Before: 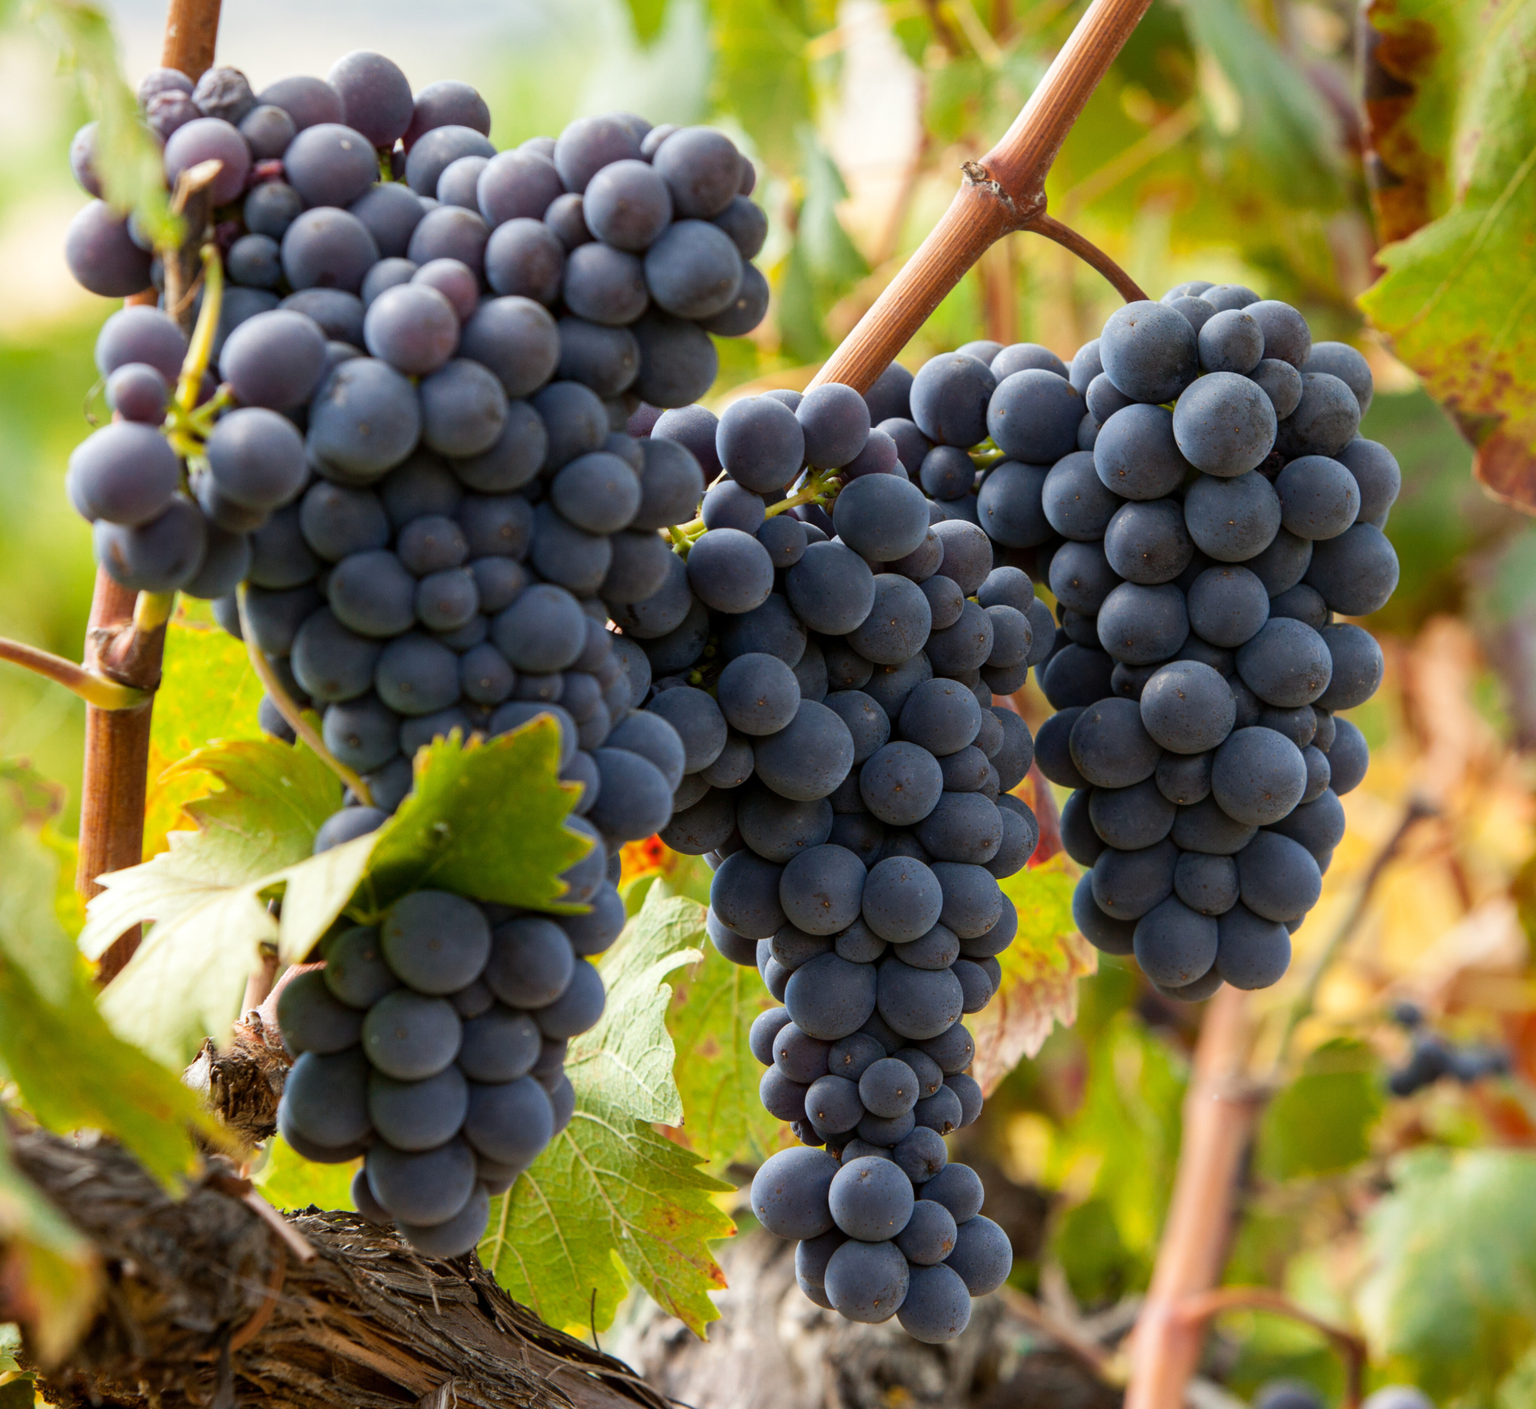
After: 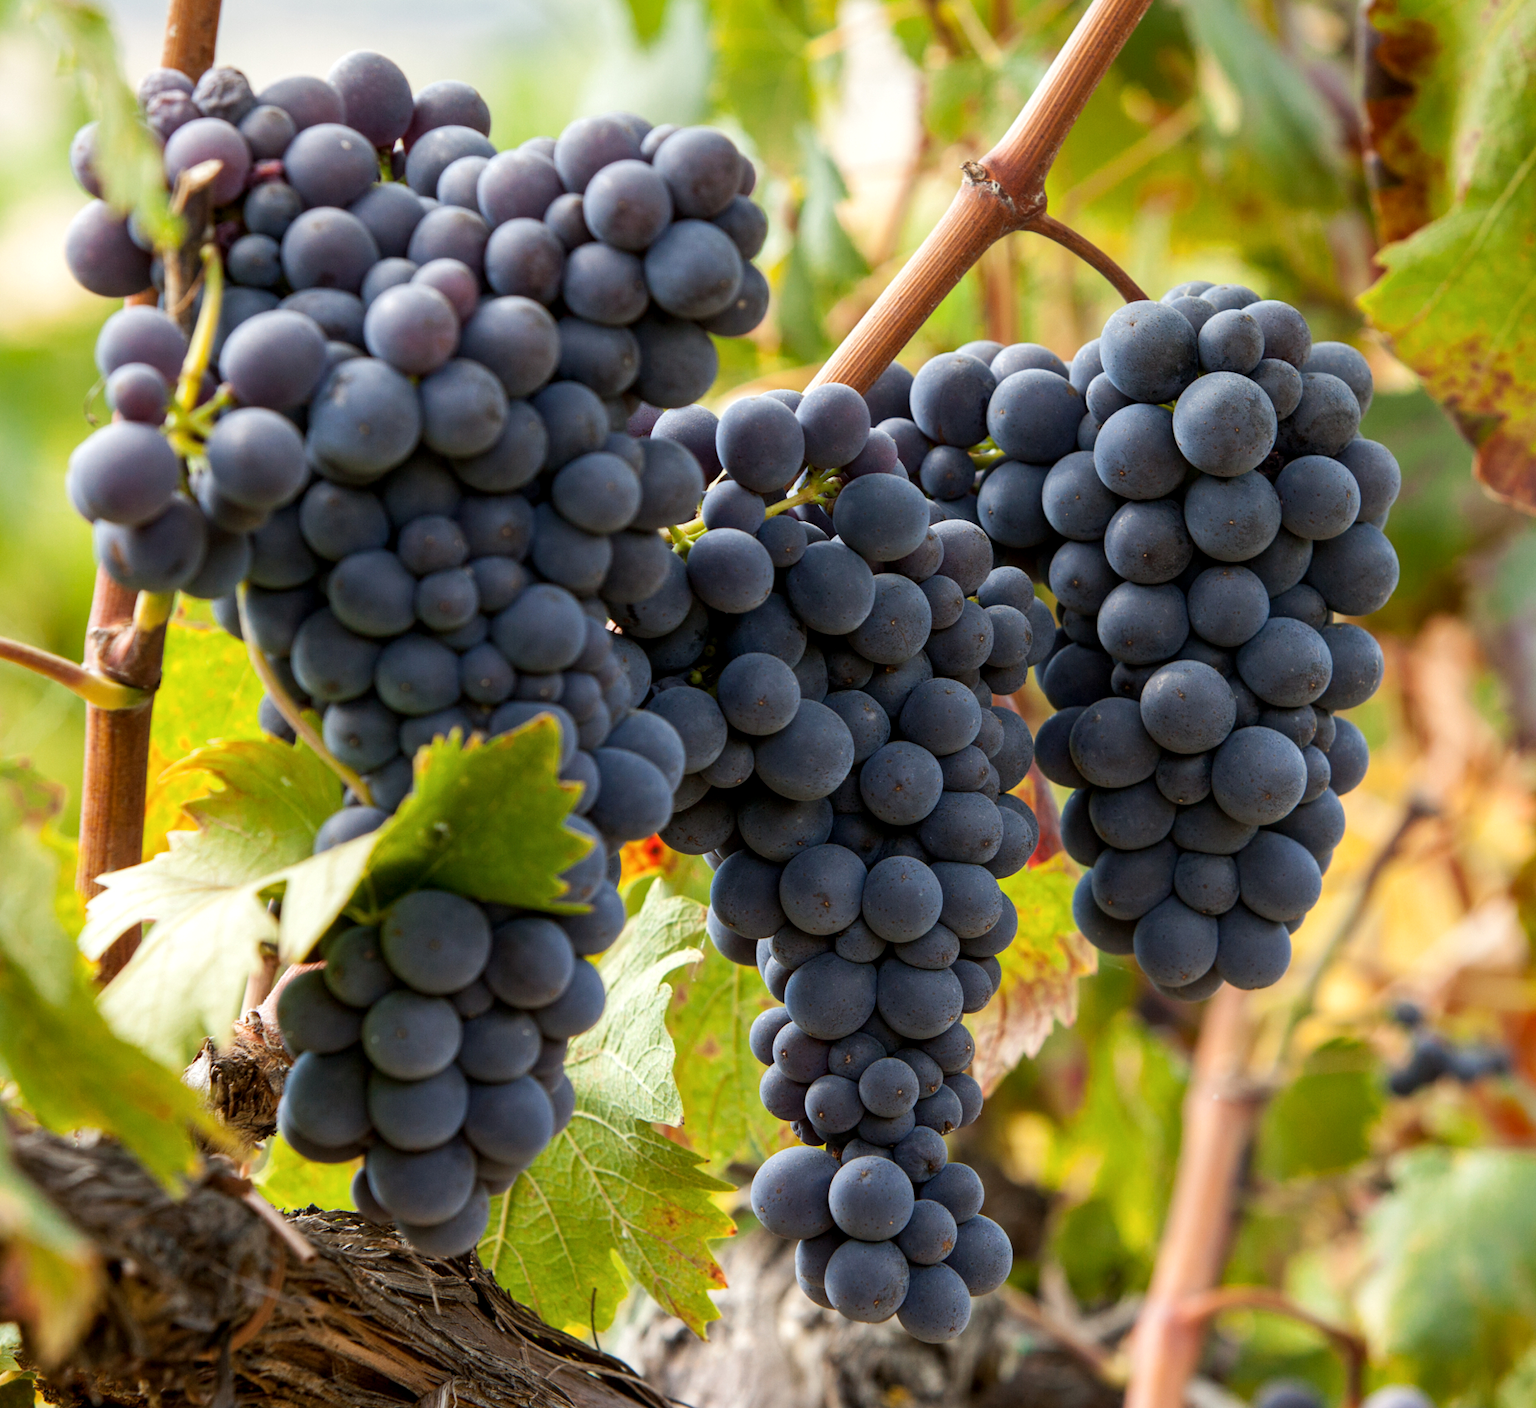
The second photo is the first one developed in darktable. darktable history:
local contrast: highlights 104%, shadows 101%, detail 119%, midtone range 0.2
